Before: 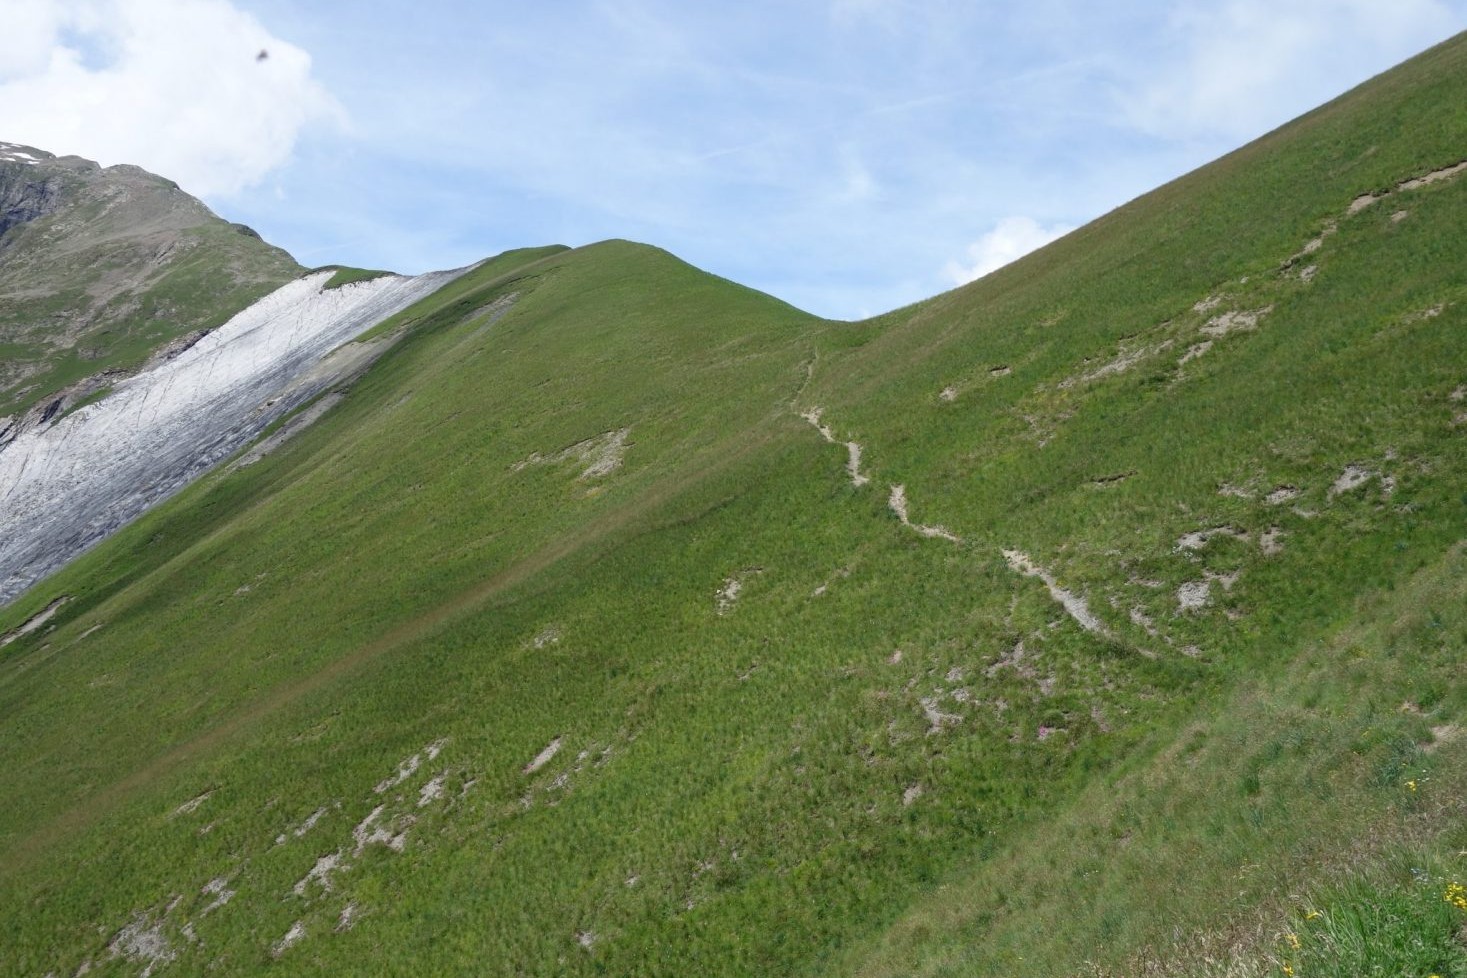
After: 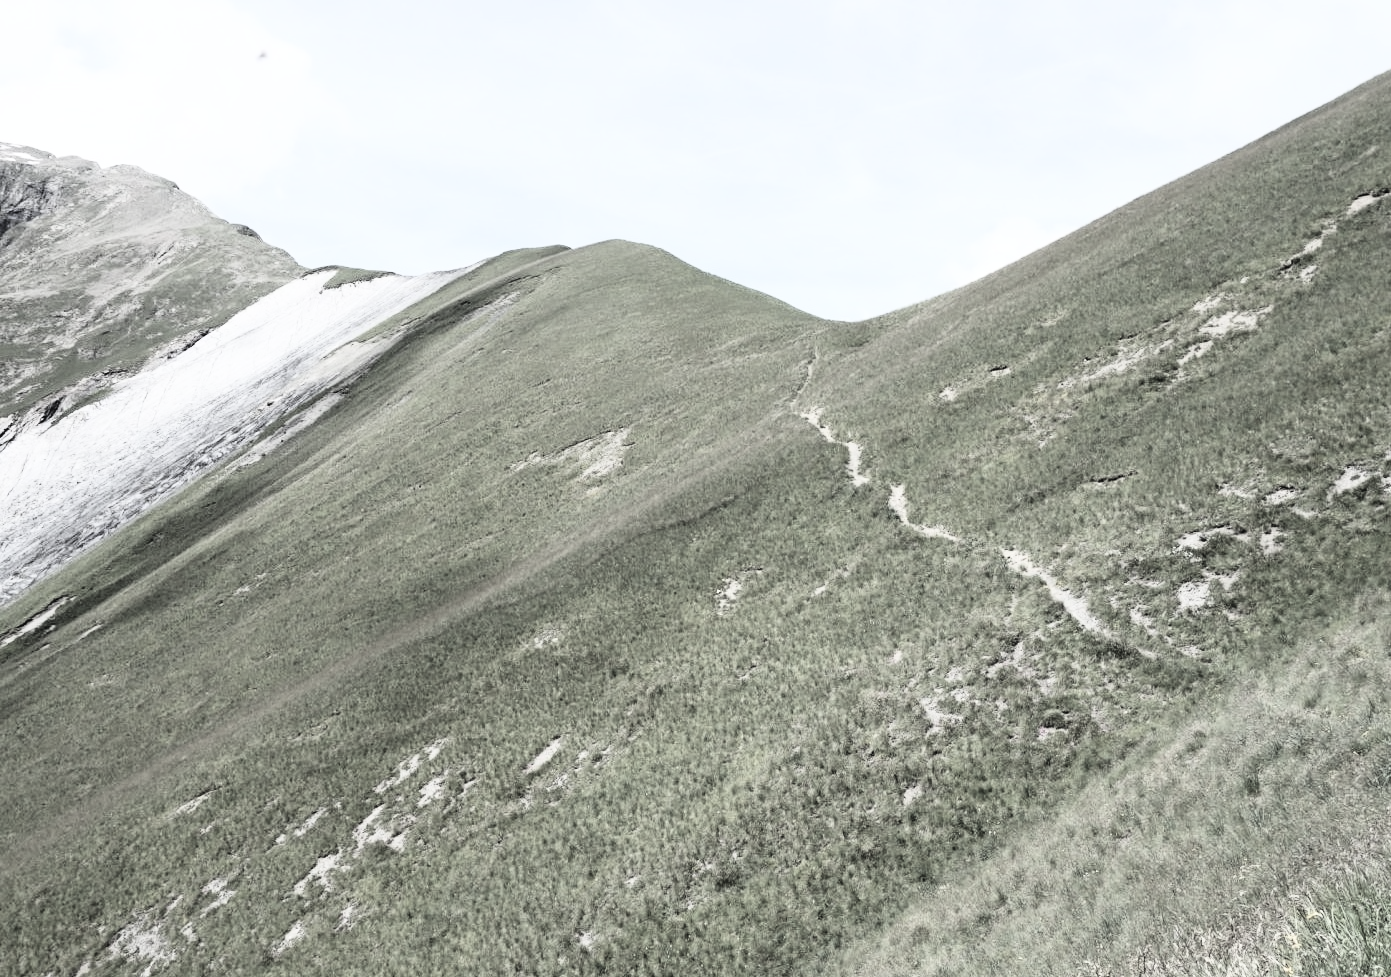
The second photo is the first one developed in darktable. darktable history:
rgb curve: curves: ch0 [(0, 0) (0.21, 0.15) (0.24, 0.21) (0.5, 0.75) (0.75, 0.96) (0.89, 0.99) (1, 1)]; ch1 [(0, 0.02) (0.21, 0.13) (0.25, 0.2) (0.5, 0.67) (0.75, 0.9) (0.89, 0.97) (1, 1)]; ch2 [(0, 0.02) (0.21, 0.13) (0.25, 0.2) (0.5, 0.67) (0.75, 0.9) (0.89, 0.97) (1, 1)], compensate middle gray true
color correction: saturation 0.2
fill light: on, module defaults
crop and rotate: right 5.167%
